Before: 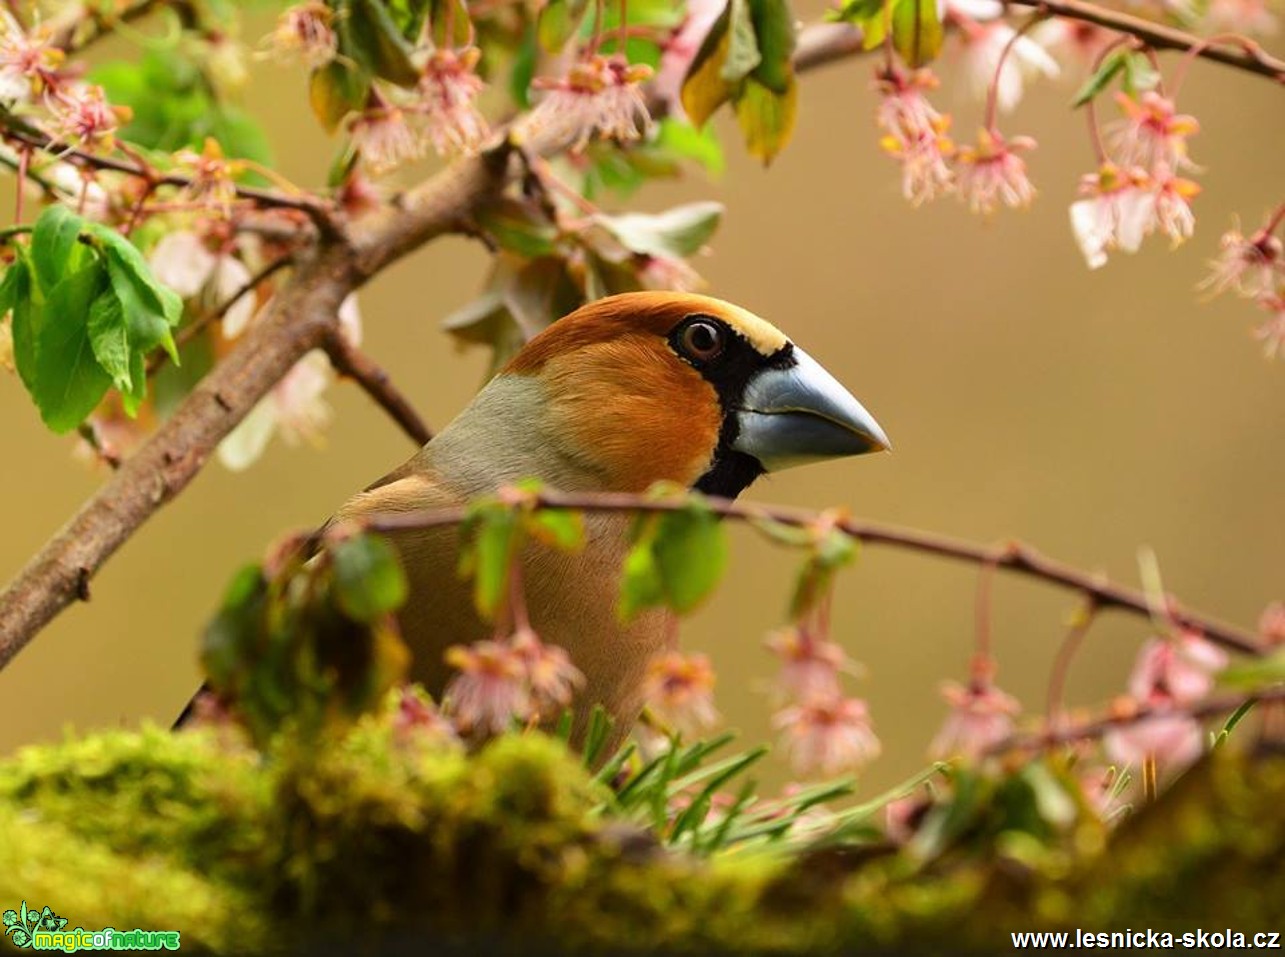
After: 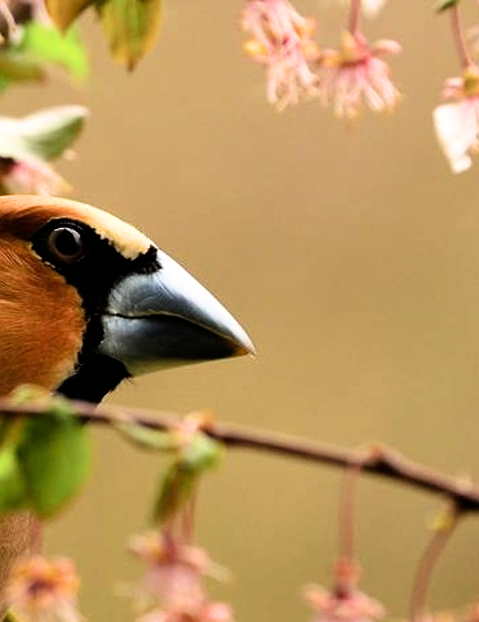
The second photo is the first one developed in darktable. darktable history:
crop and rotate: left 49.539%, top 10.119%, right 13.116%, bottom 24.847%
filmic rgb: black relative exposure -6.39 EV, white relative exposure 2.42 EV, target white luminance 99.862%, hardness 5.27, latitude 0.162%, contrast 1.417, highlights saturation mix 3.28%
